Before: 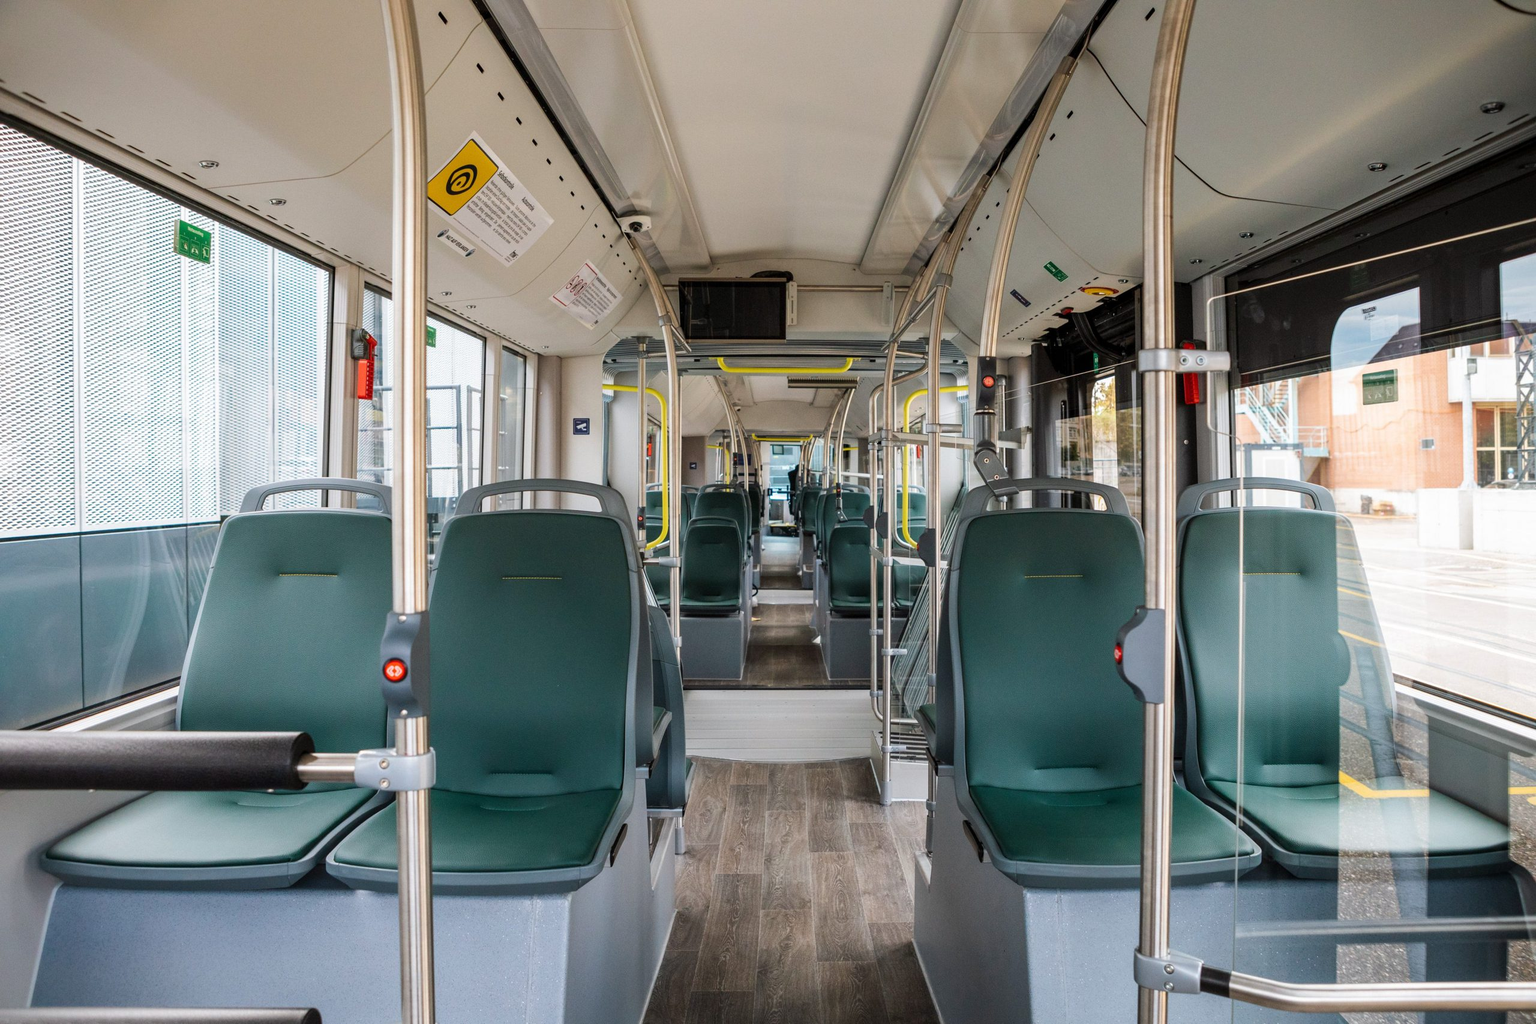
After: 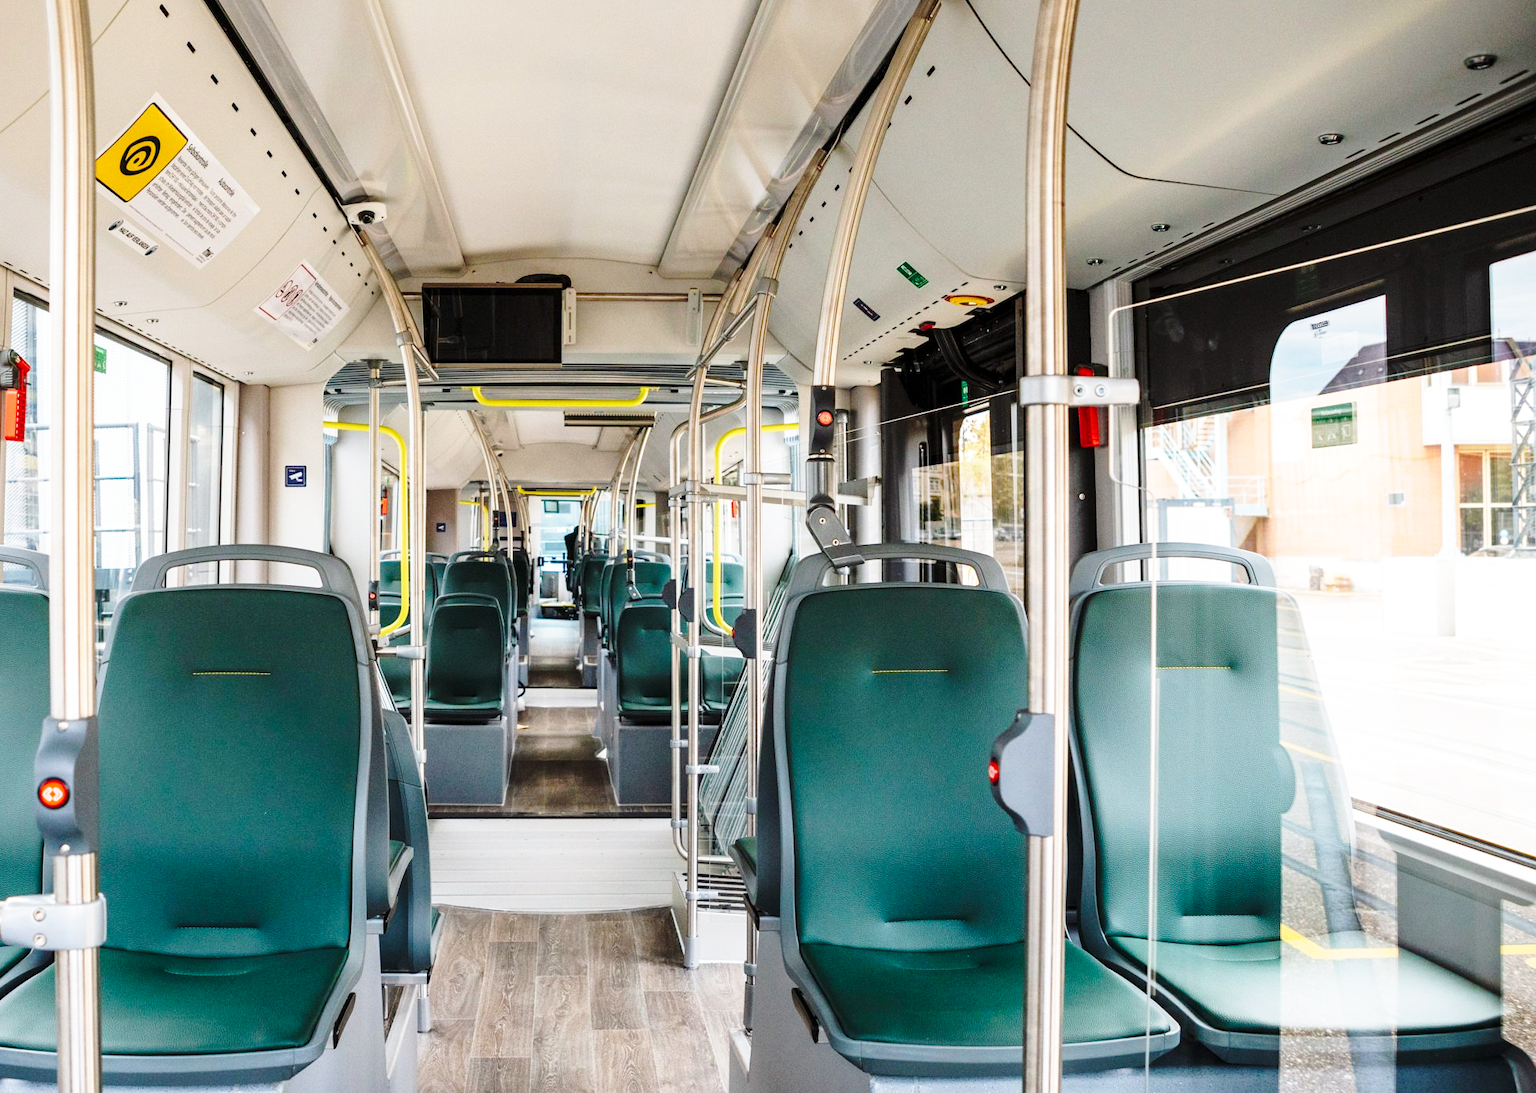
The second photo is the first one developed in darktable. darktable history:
base curve: curves: ch0 [(0, 0) (0.032, 0.037) (0.105, 0.228) (0.435, 0.76) (0.856, 0.983) (1, 1)], preserve colors none
tone equalizer: on, module defaults
crop: left 23.077%, top 5.912%, bottom 11.876%
